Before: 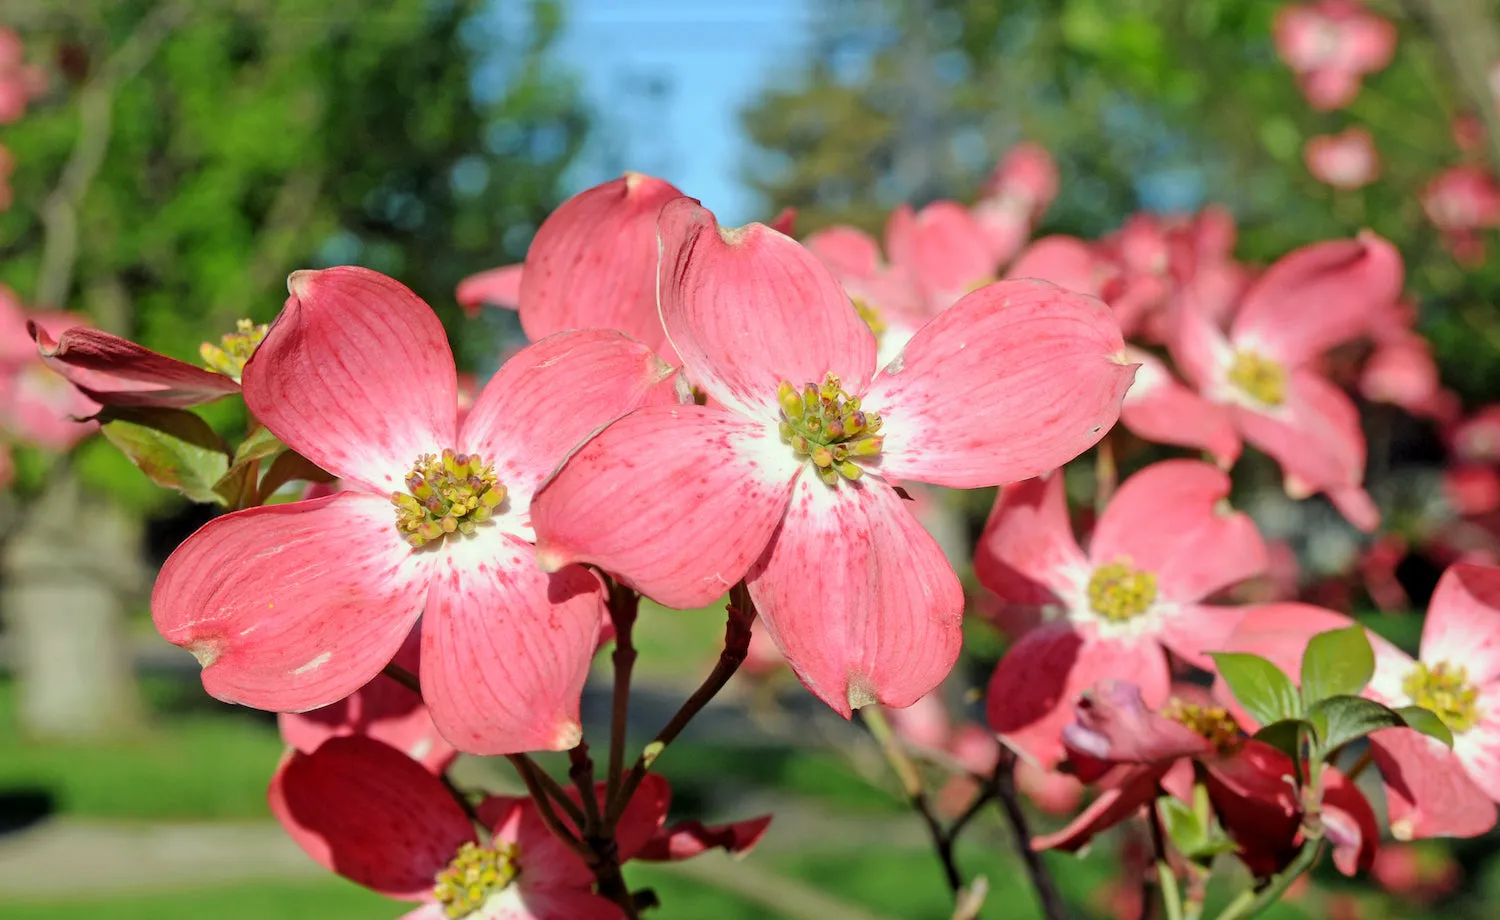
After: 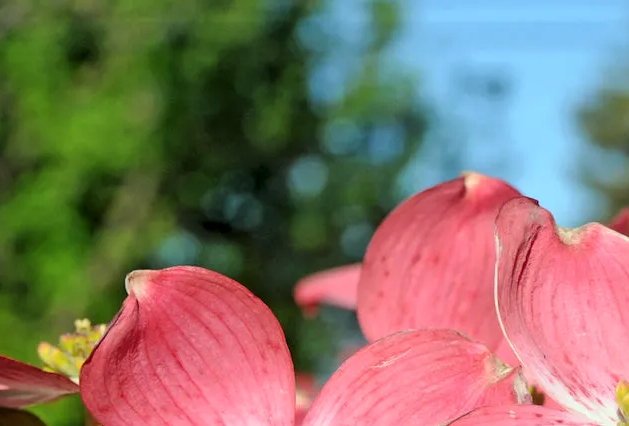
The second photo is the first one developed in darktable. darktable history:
crop and rotate: left 10.817%, top 0.062%, right 47.194%, bottom 53.626%
levels: levels [0.026, 0.507, 0.987]
bloom: size 13.65%, threshold 98.39%, strength 4.82%
local contrast: mode bilateral grid, contrast 20, coarseness 50, detail 120%, midtone range 0.2
